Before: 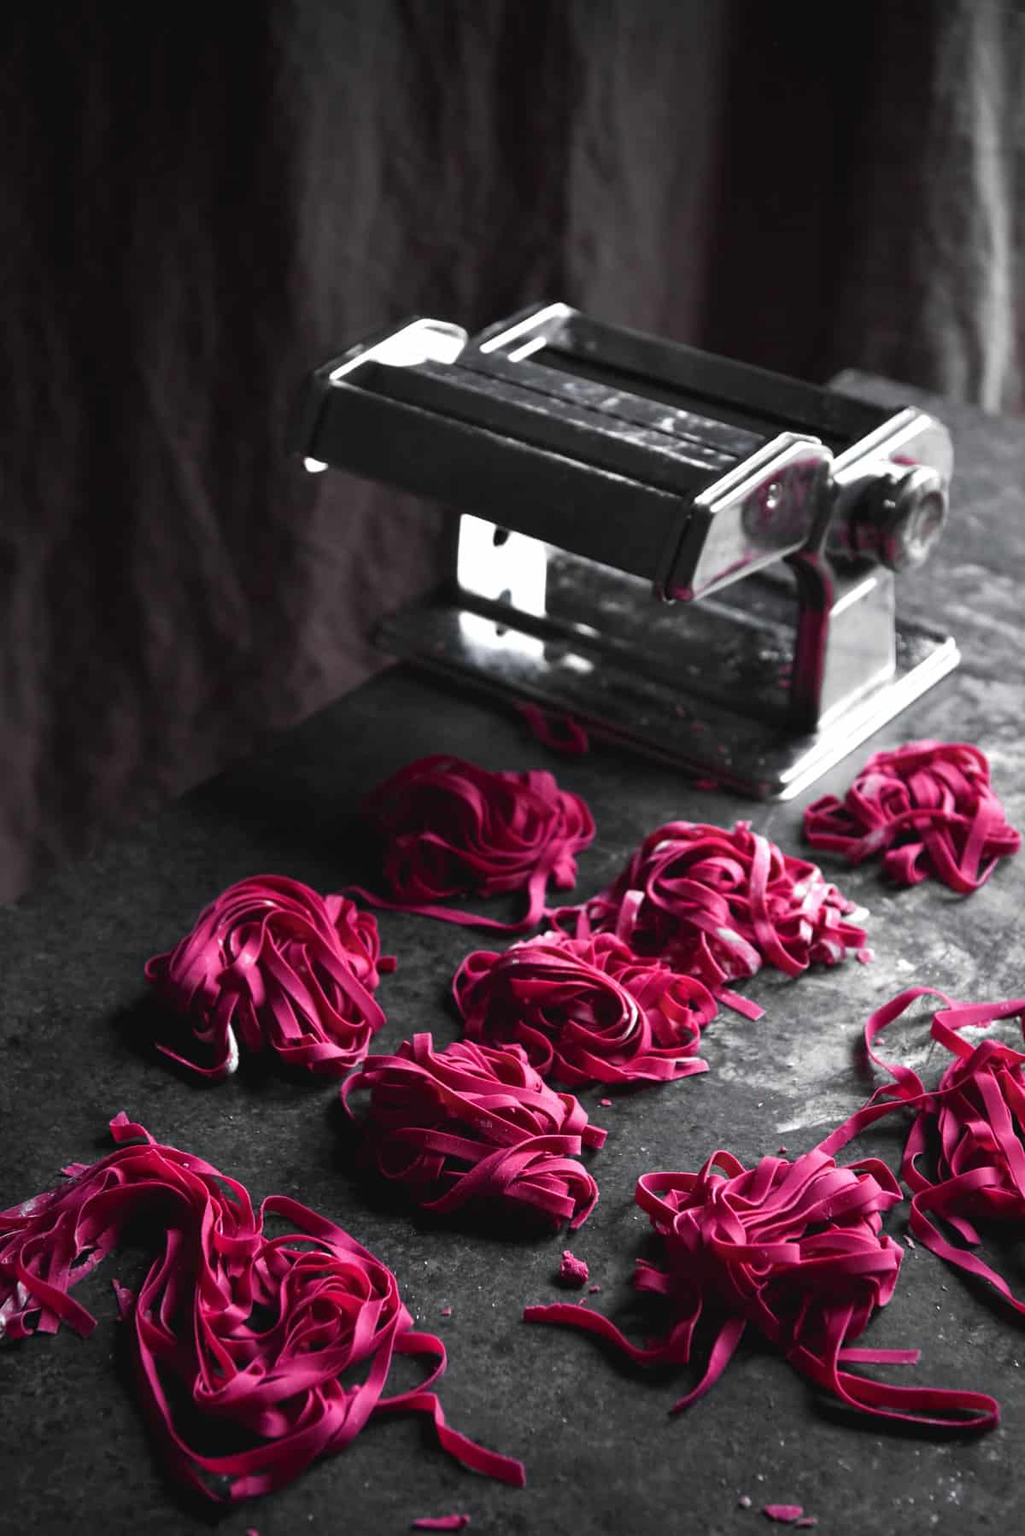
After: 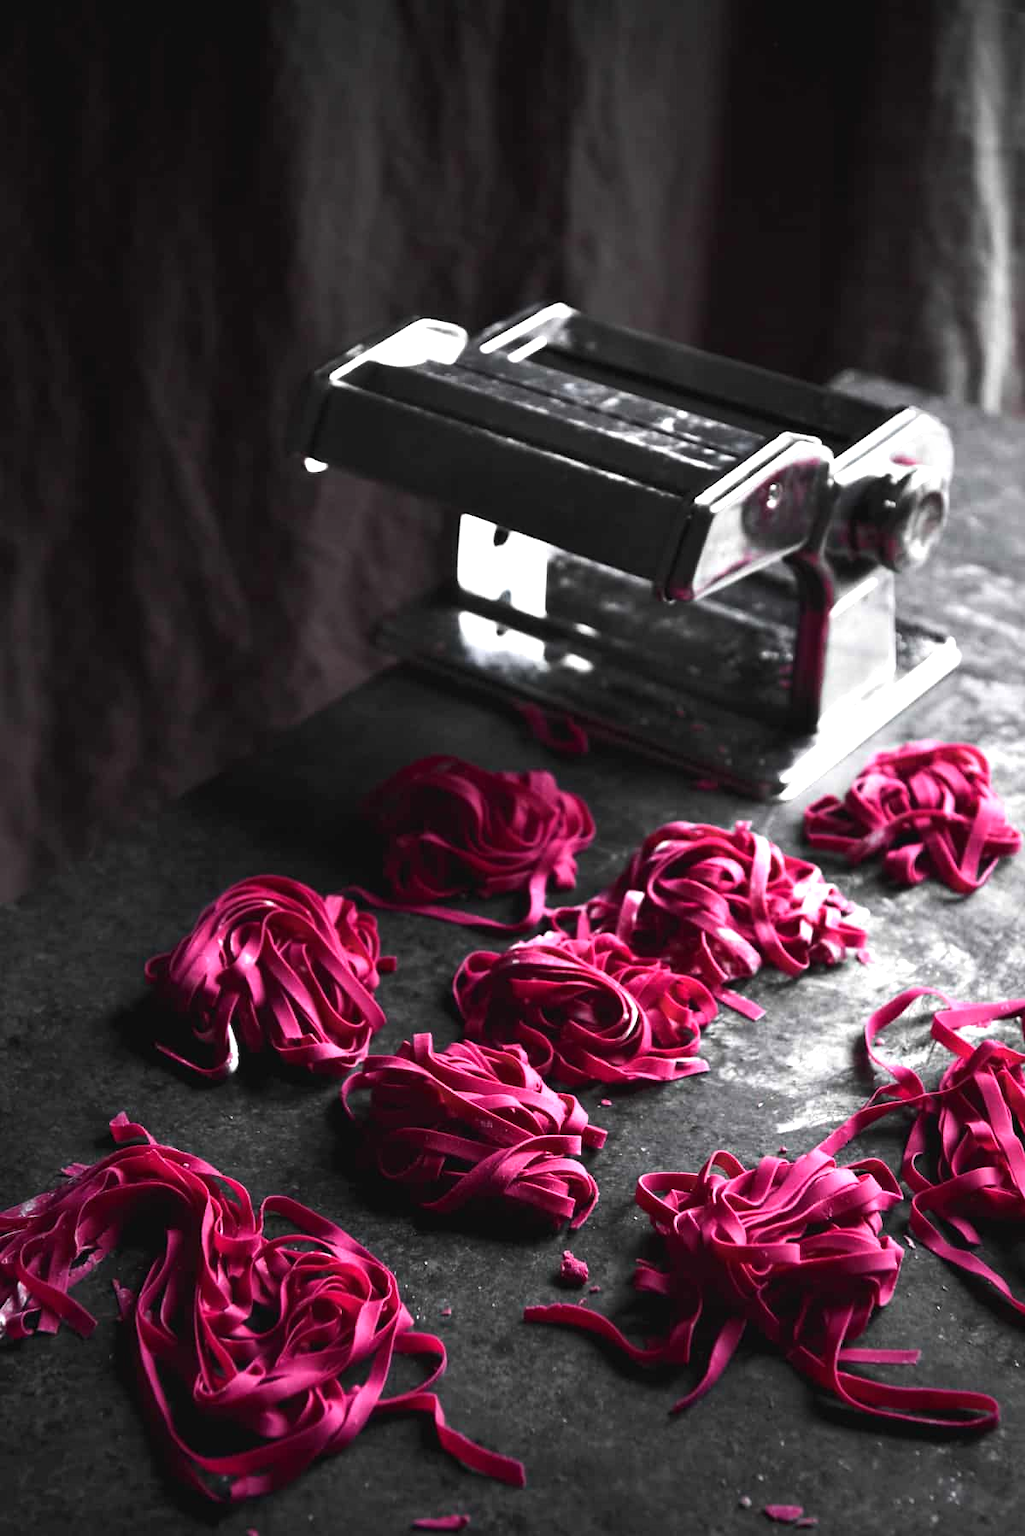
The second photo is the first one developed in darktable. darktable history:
tone equalizer: -8 EV 0.001 EV, -7 EV -0.002 EV, -6 EV 0.004 EV, -5 EV -0.034 EV, -4 EV -0.136 EV, -3 EV -0.158 EV, -2 EV 0.266 EV, -1 EV 0.701 EV, +0 EV 0.499 EV
